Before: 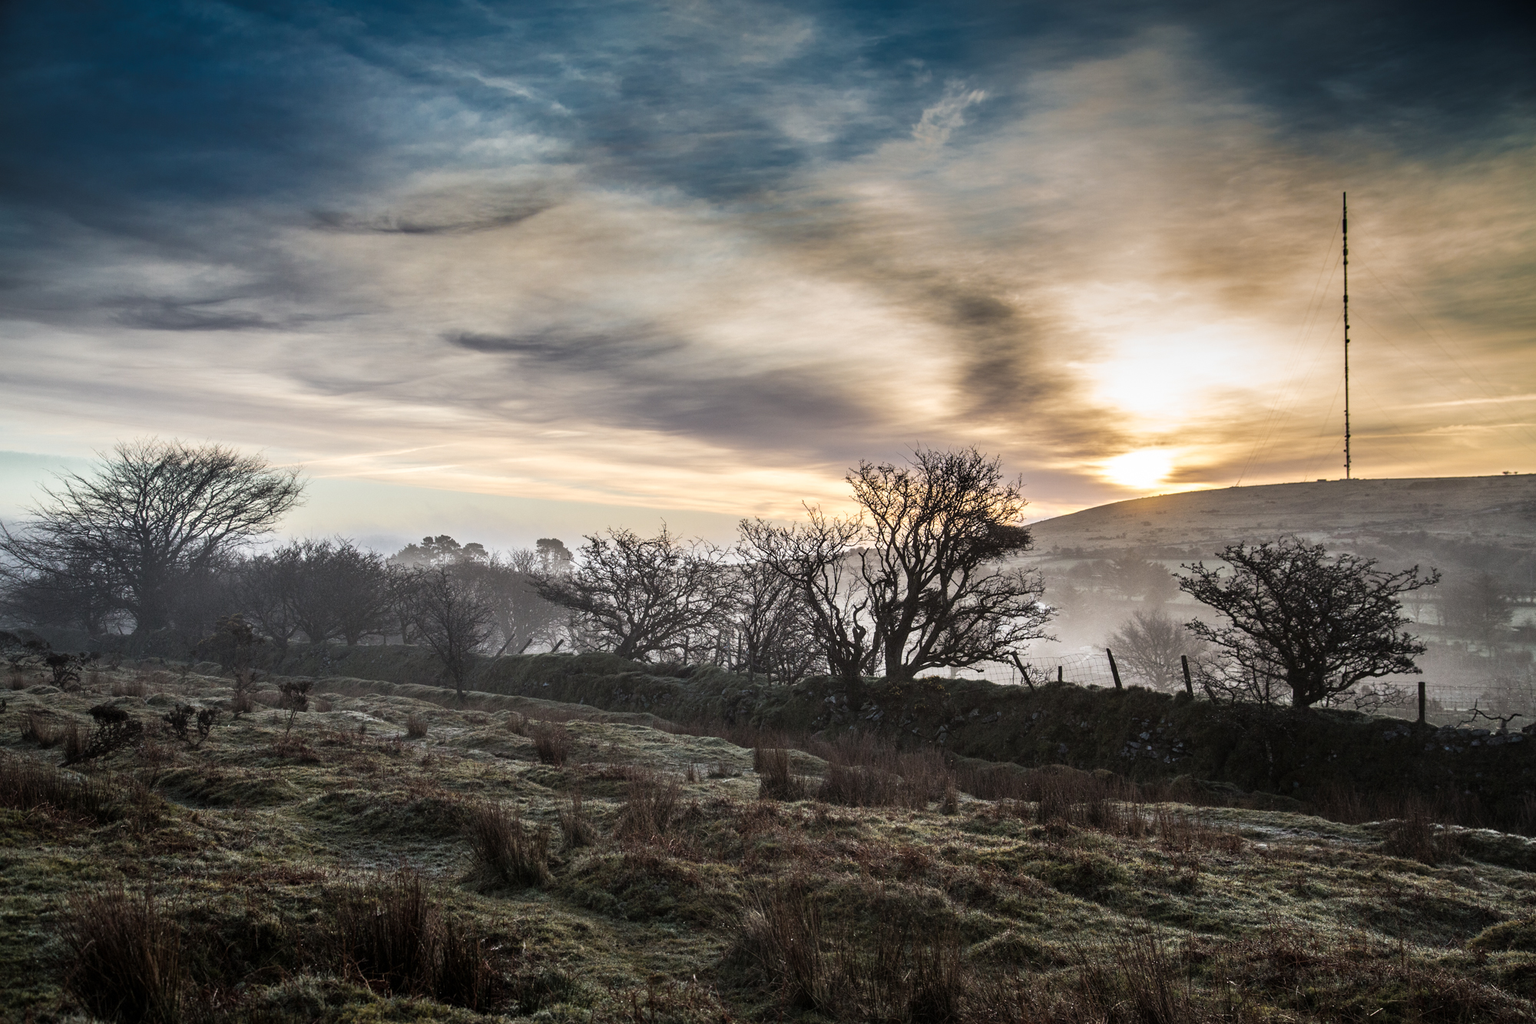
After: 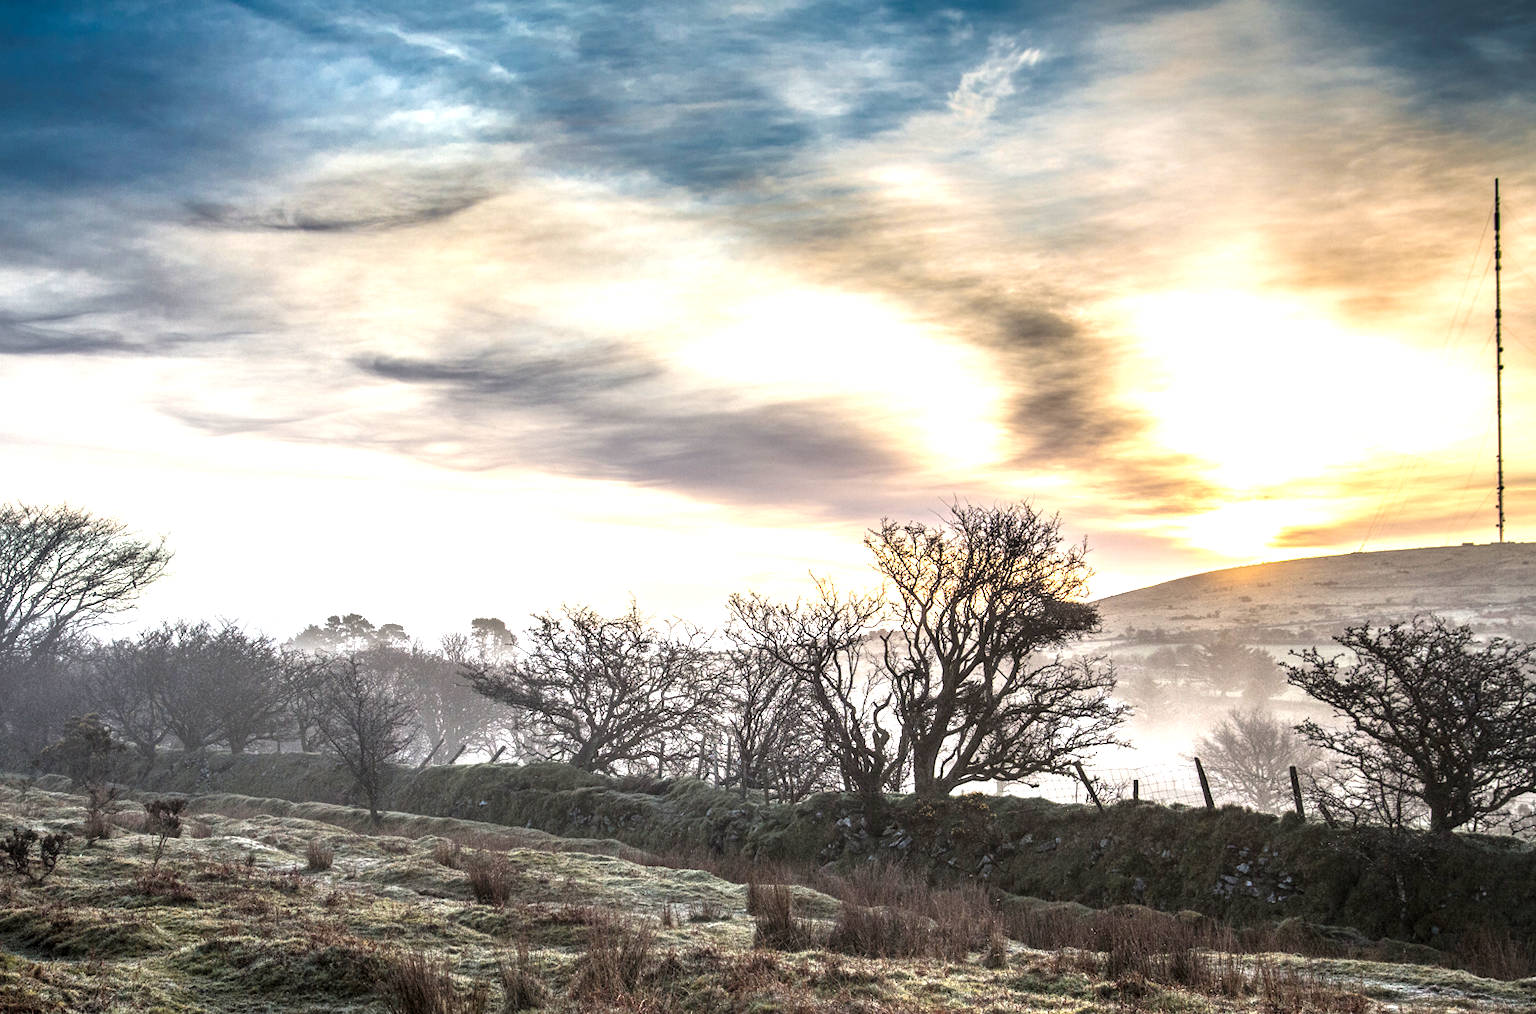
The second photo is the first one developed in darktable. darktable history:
local contrast: on, module defaults
crop and rotate: left 10.77%, top 5.1%, right 10.41%, bottom 16.76%
color correction: saturation 1.1
exposure: black level correction 0.001, exposure 1.116 EV, compensate highlight preservation false
